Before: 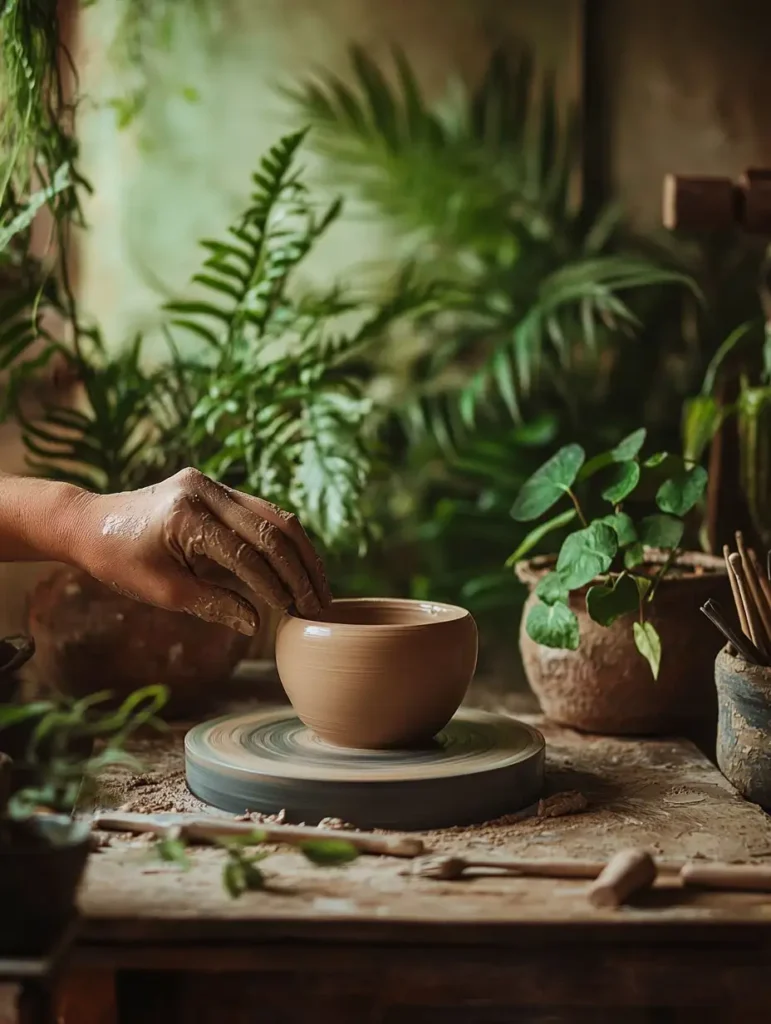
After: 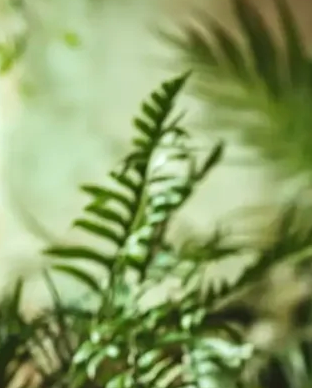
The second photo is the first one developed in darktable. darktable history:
exposure: black level correction 0, exposure 0.5 EV, compensate exposure bias true, compensate highlight preservation false
tone equalizer: on, module defaults
crop: left 15.452%, top 5.459%, right 43.956%, bottom 56.62%
